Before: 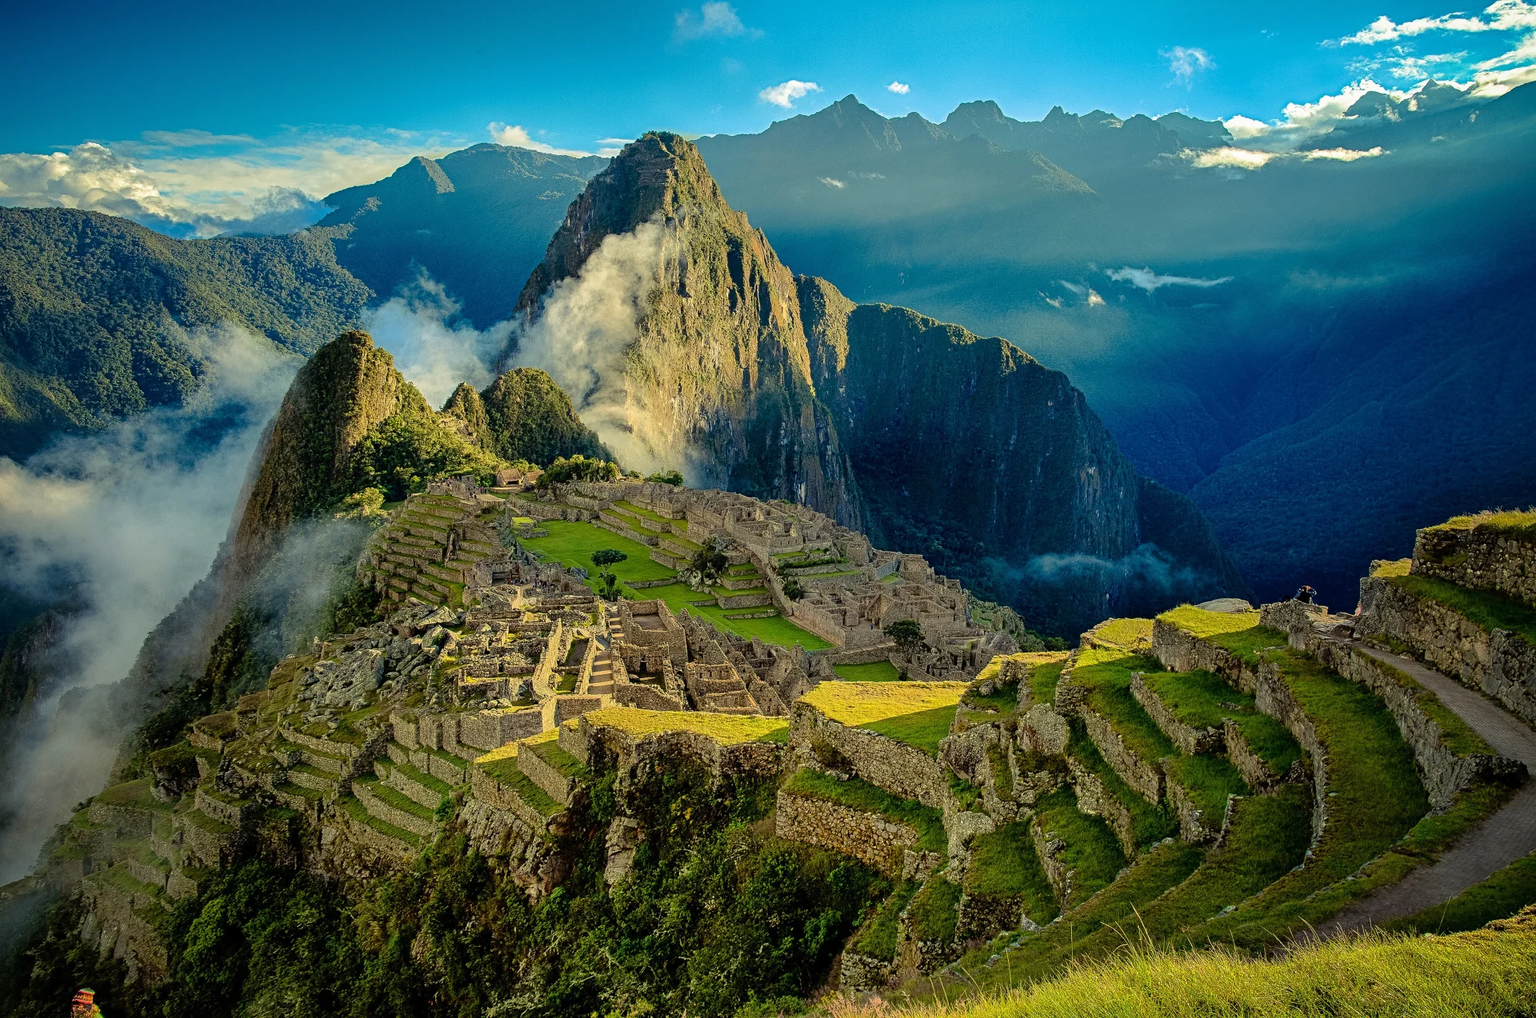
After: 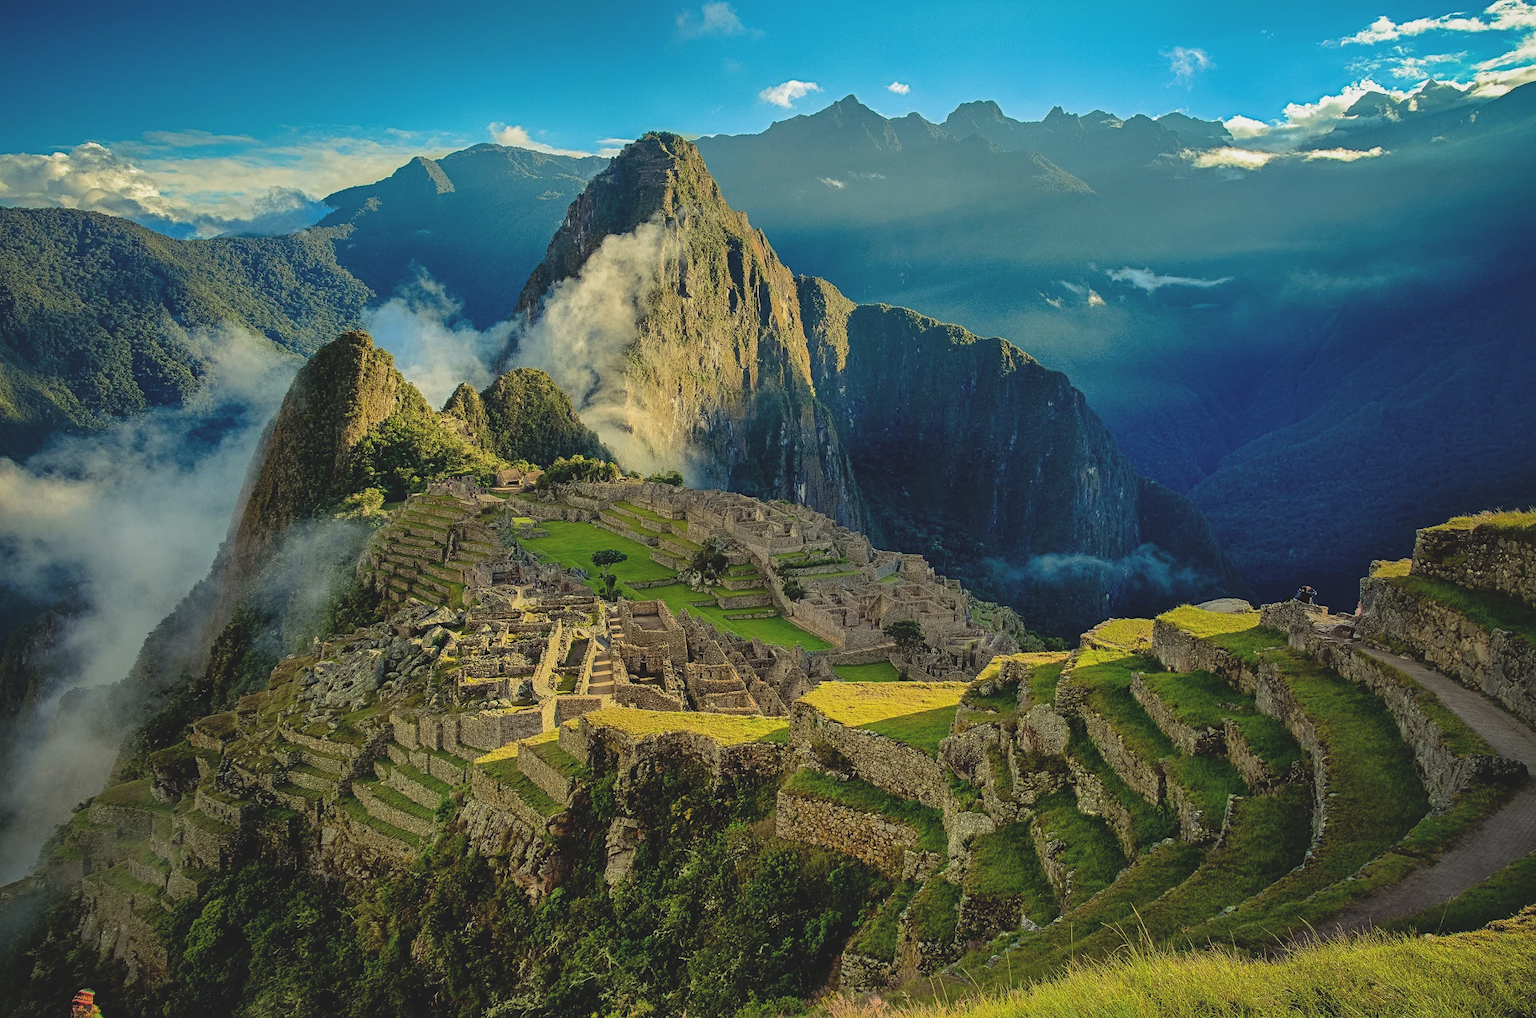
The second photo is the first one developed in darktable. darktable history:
tone equalizer: edges refinement/feathering 500, mask exposure compensation -1.57 EV, preserve details no
exposure: black level correction -0.013, exposure -0.188 EV, compensate highlight preservation false
sharpen: radius 2.936, amount 0.879, threshold 47.051
shadows and highlights: shadows 25.98, highlights -24.01
